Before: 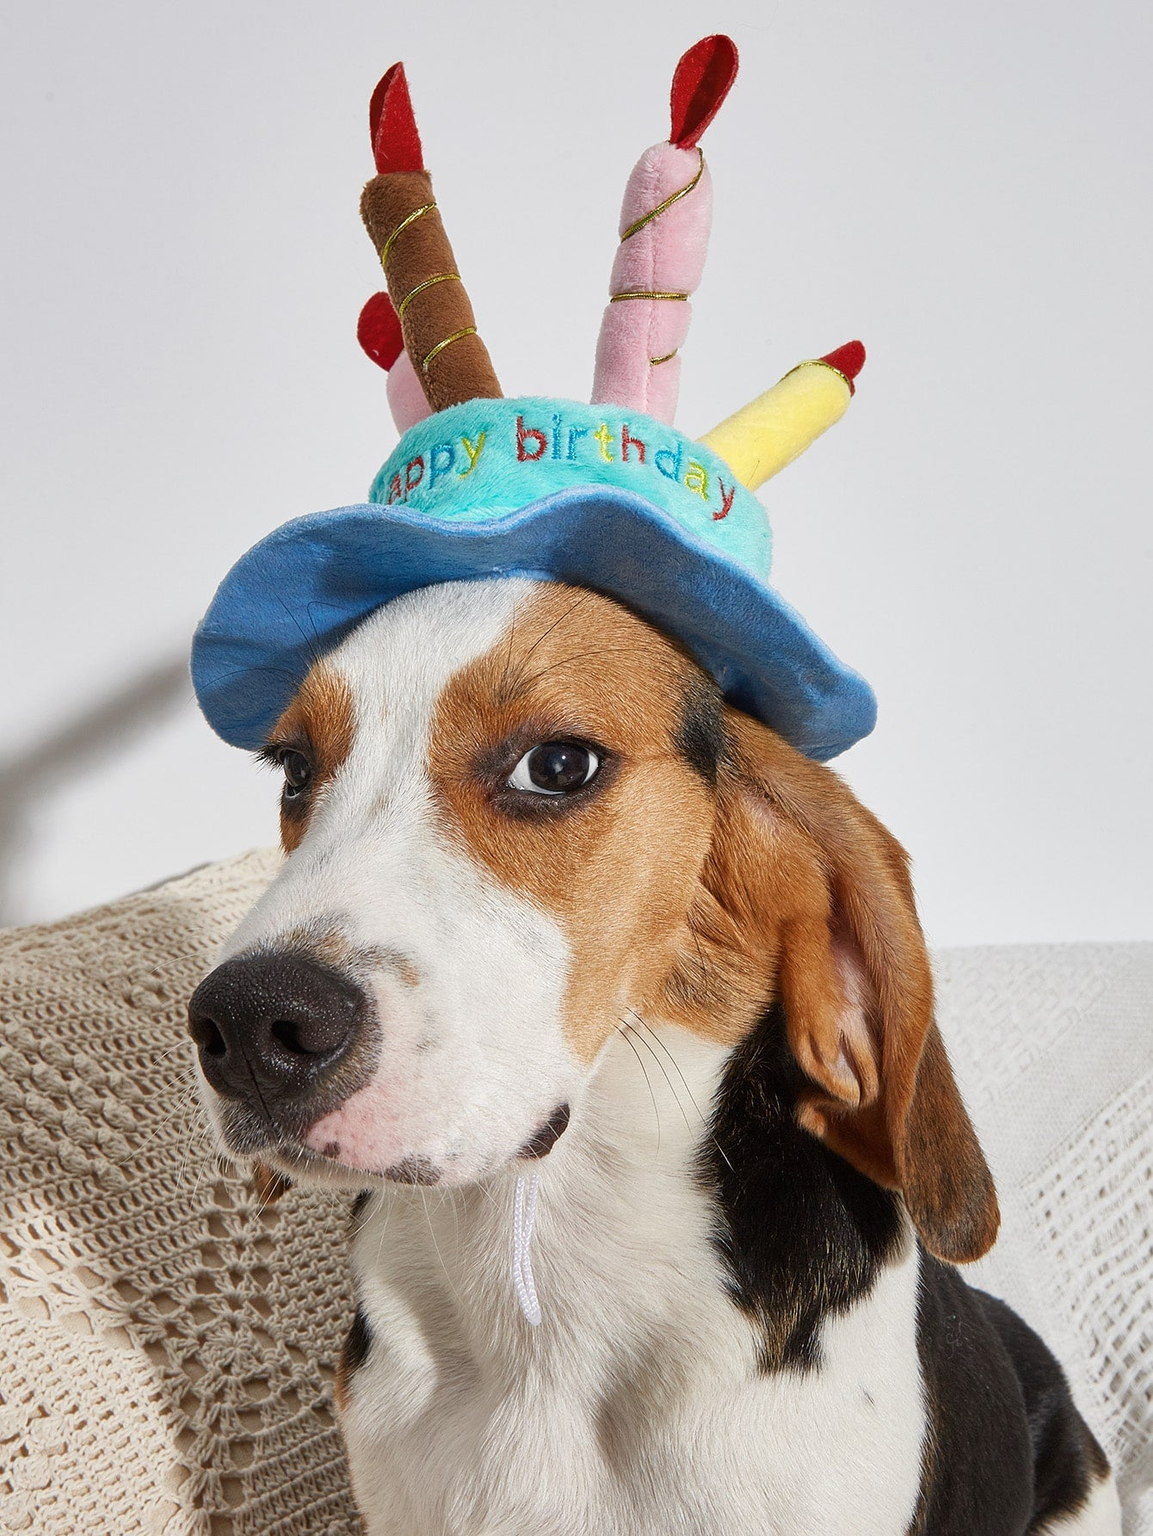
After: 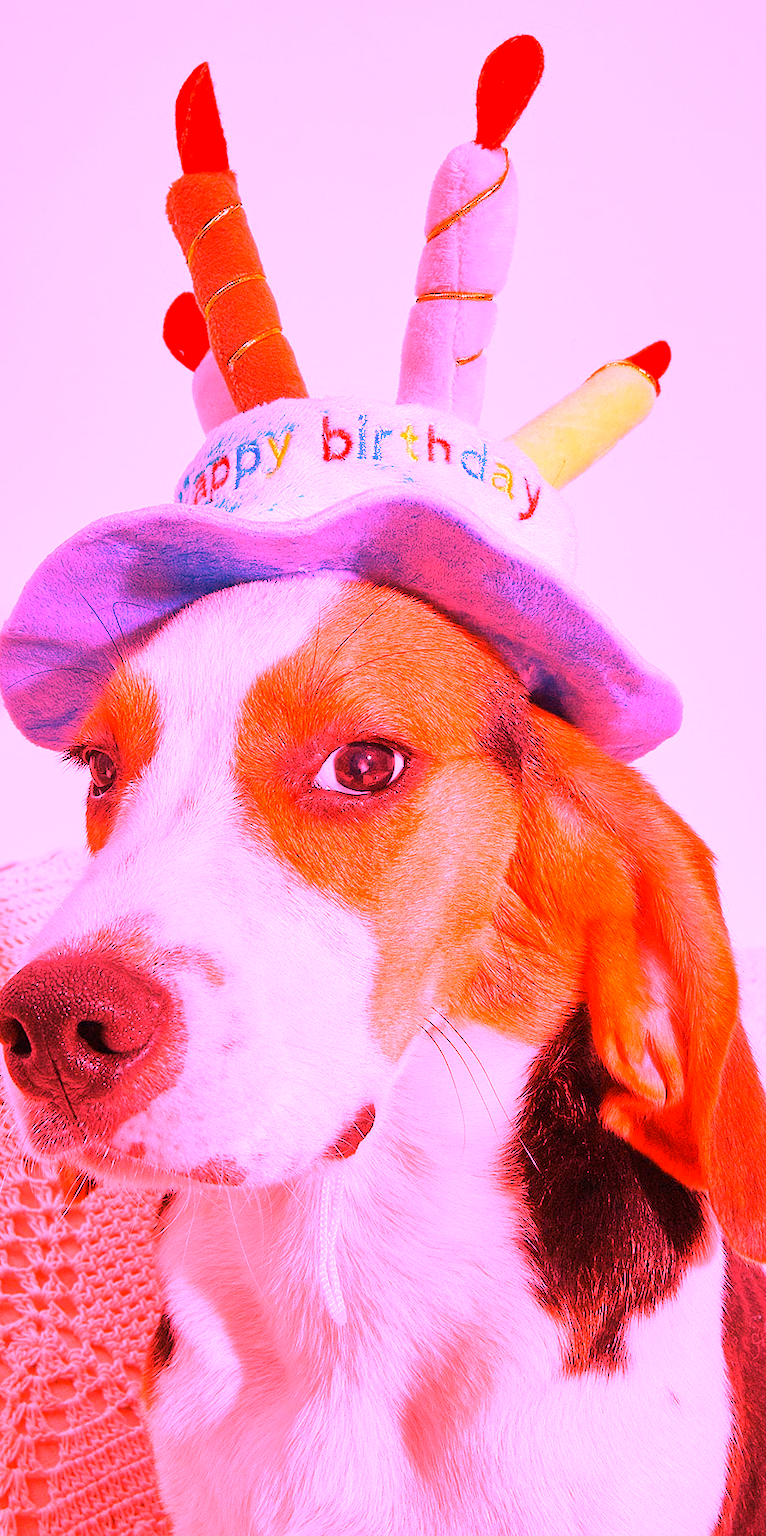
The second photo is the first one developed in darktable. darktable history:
crop: left 16.899%, right 16.556%
exposure: compensate highlight preservation false
white balance: red 4.26, blue 1.802
color correction: highlights a* 1.39, highlights b* 17.83
